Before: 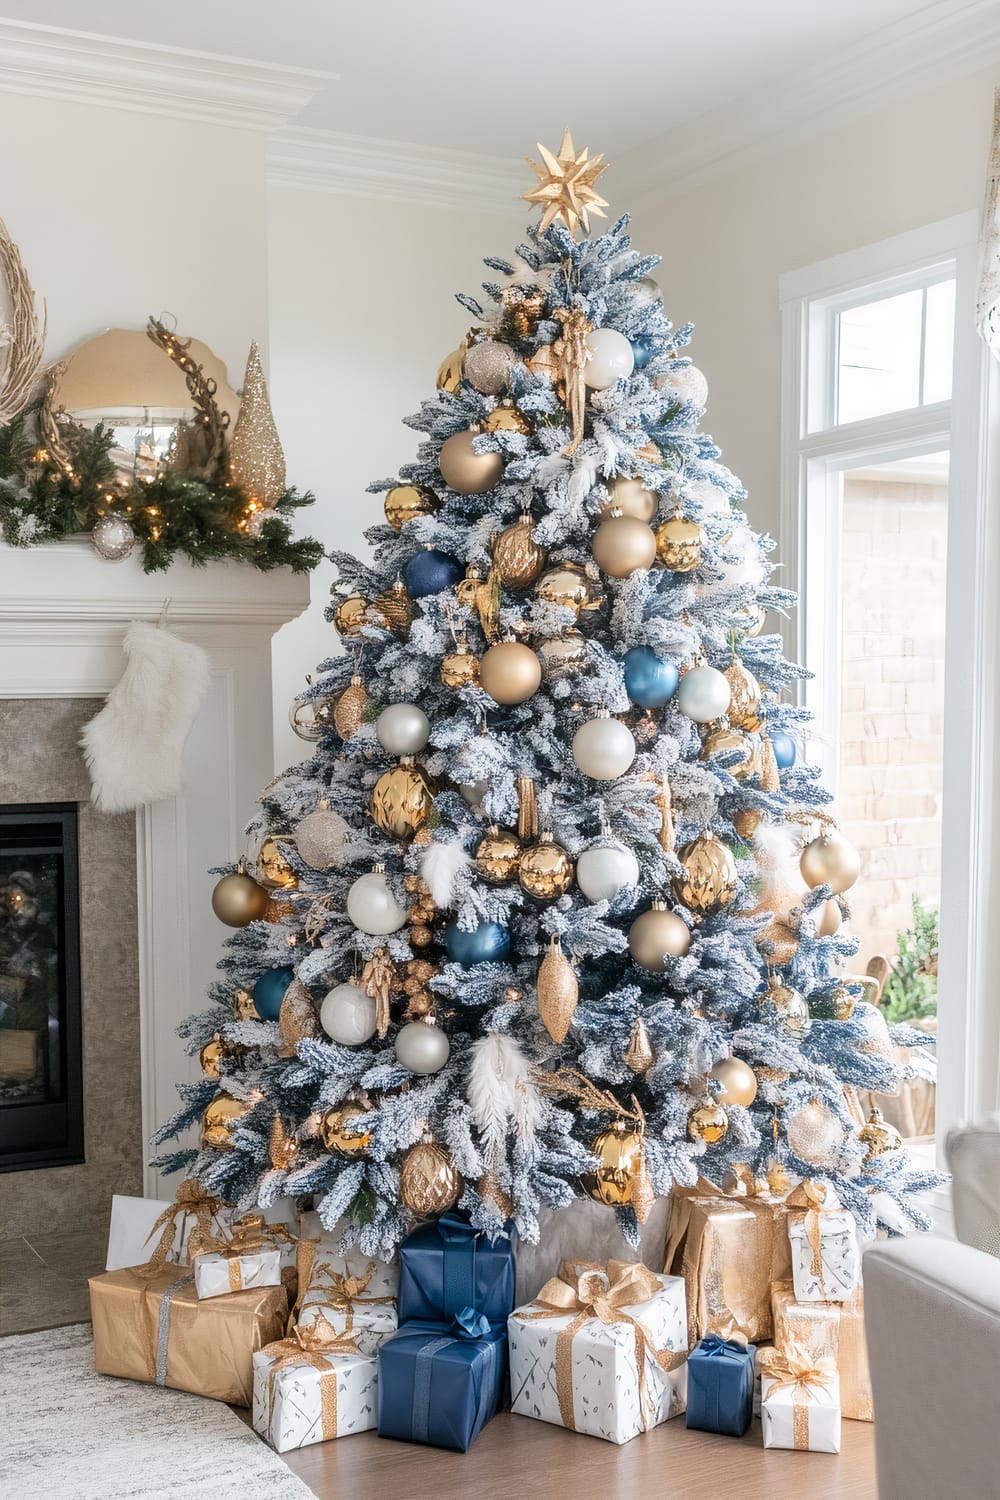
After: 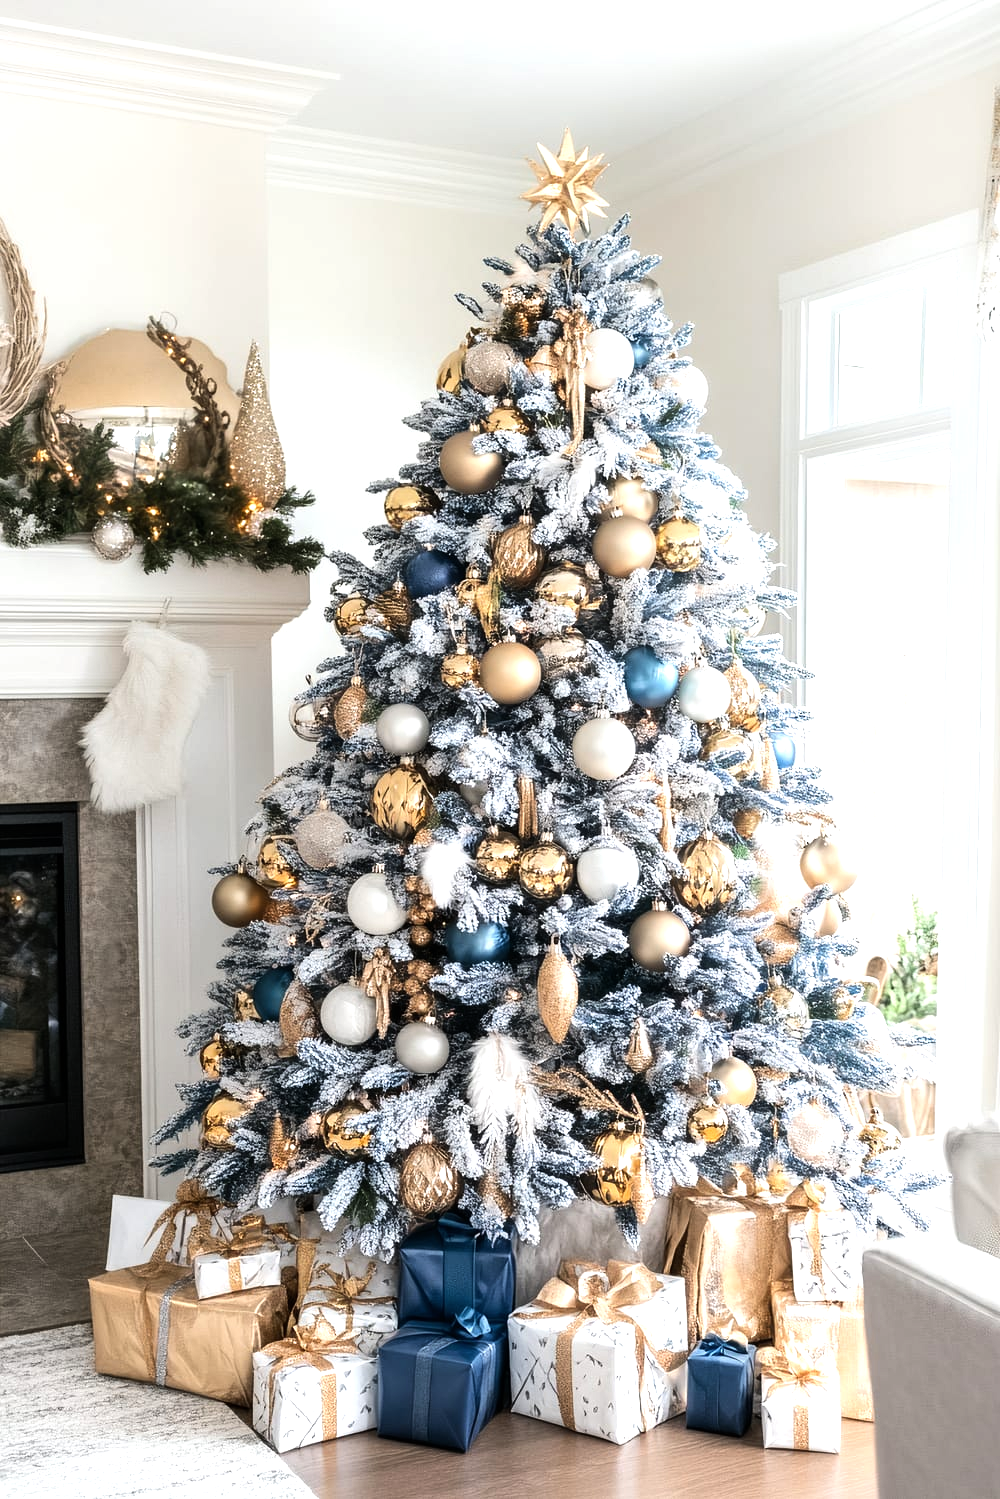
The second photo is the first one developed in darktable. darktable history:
tone equalizer: -8 EV -0.788 EV, -7 EV -0.697 EV, -6 EV -0.561 EV, -5 EV -0.42 EV, -3 EV 0.366 EV, -2 EV 0.6 EV, -1 EV 0.684 EV, +0 EV 0.737 EV, edges refinement/feathering 500, mask exposure compensation -1.57 EV, preserve details no
crop: bottom 0.059%
